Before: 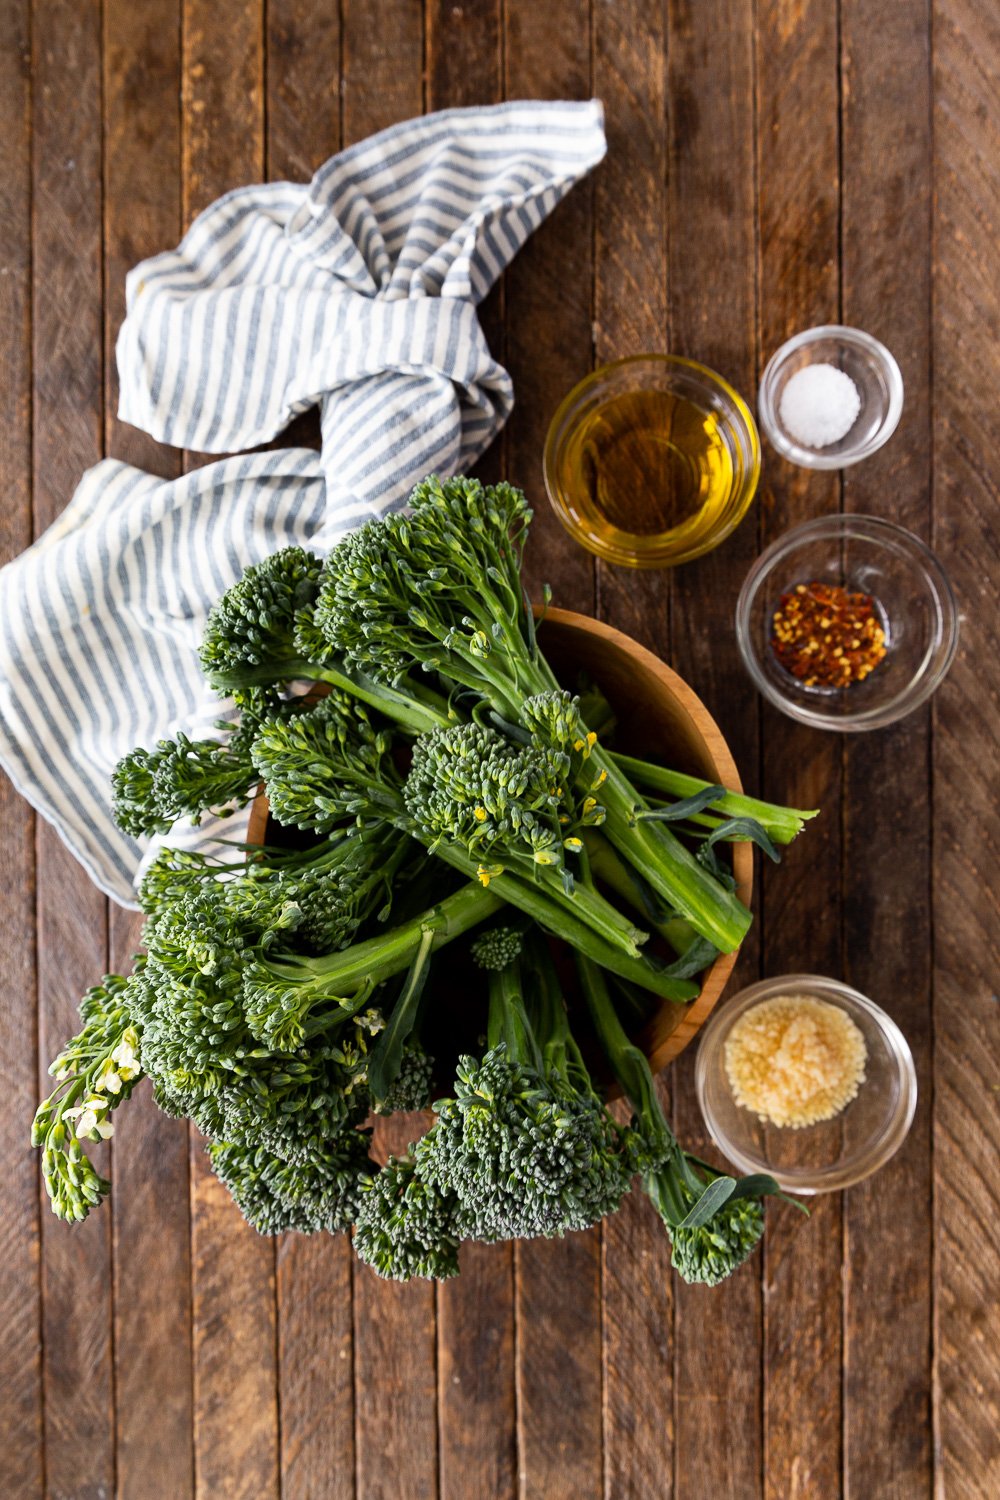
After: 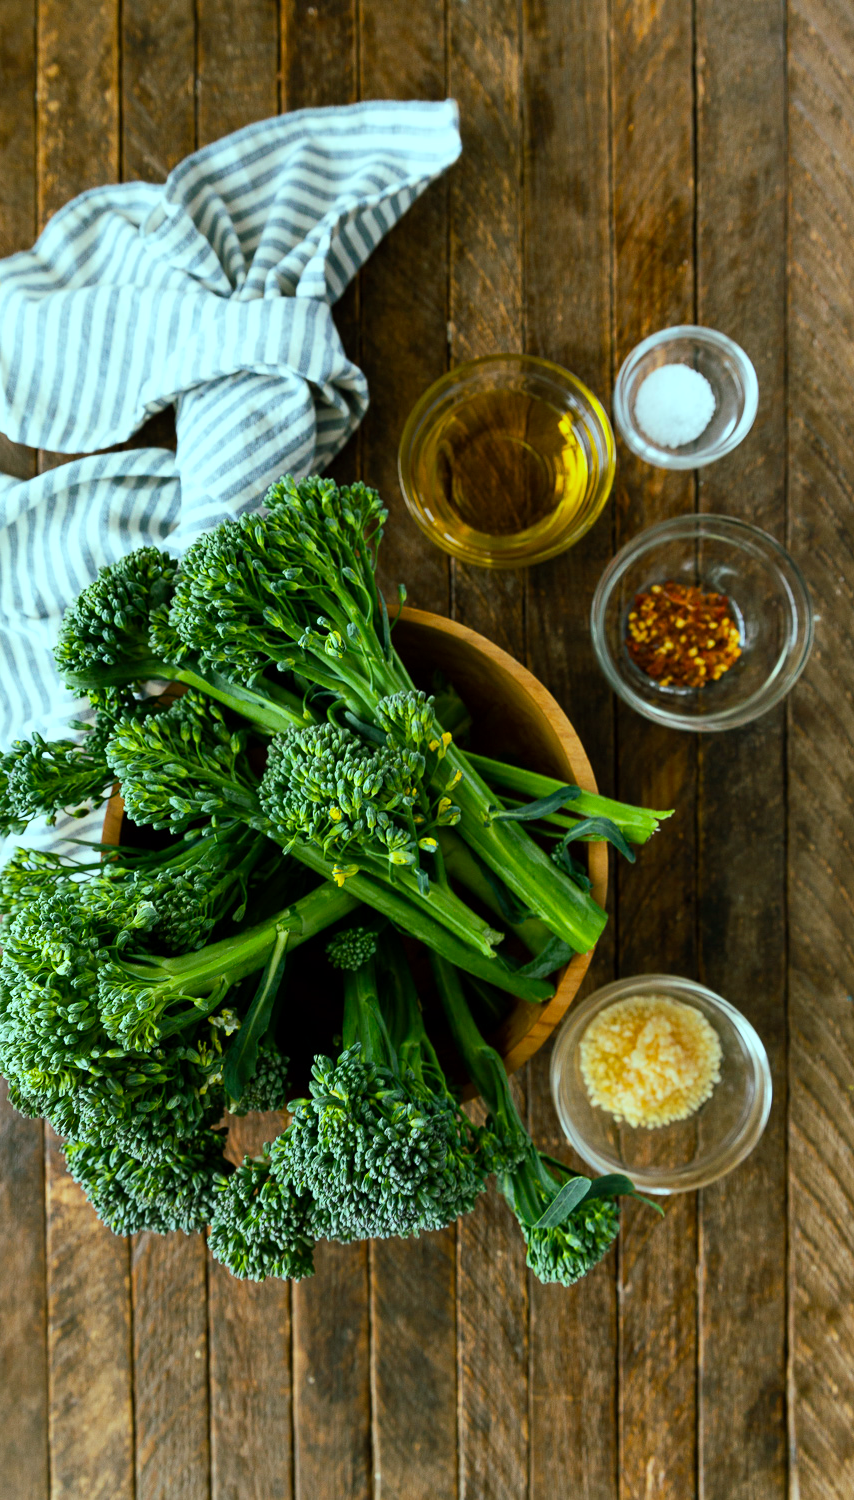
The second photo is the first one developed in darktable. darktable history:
crop and rotate: left 14.584%
color balance rgb: shadows lift › chroma 11.71%, shadows lift › hue 133.46°, highlights gain › chroma 4%, highlights gain › hue 200.2°, perceptual saturation grading › global saturation 18.05%
